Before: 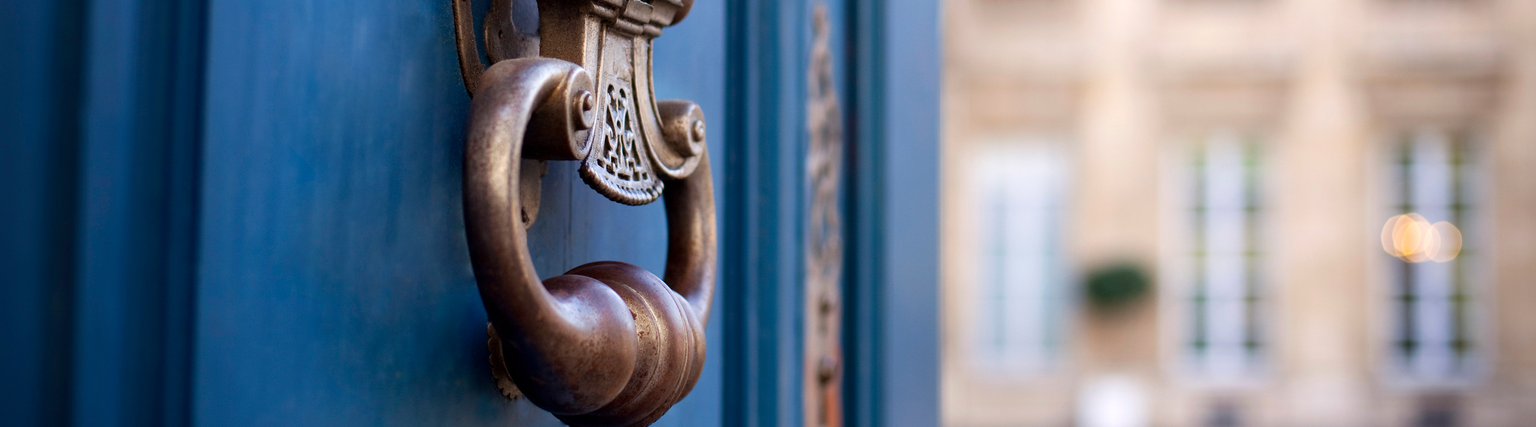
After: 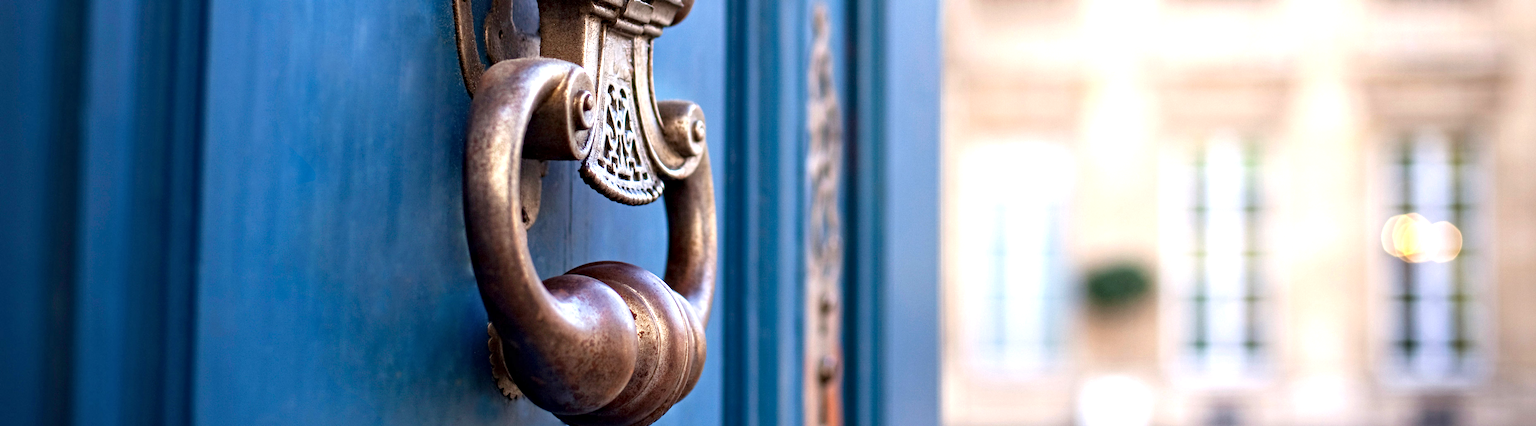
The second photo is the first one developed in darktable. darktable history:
contrast equalizer: y [[0.5, 0.501, 0.525, 0.597, 0.58, 0.514], [0.5 ×6], [0.5 ×6], [0 ×6], [0 ×6]]
exposure: black level correction 0, exposure 0.68 EV, compensate exposure bias true, compensate highlight preservation false
